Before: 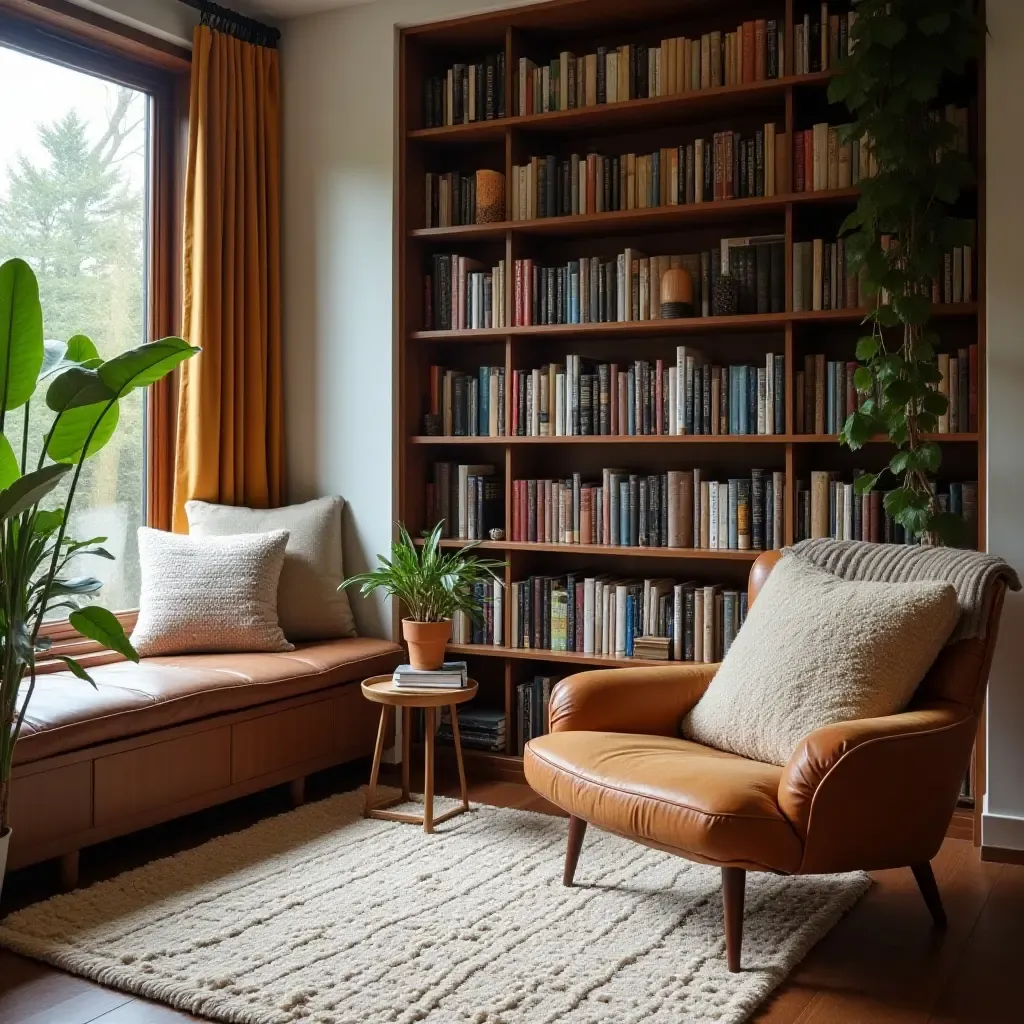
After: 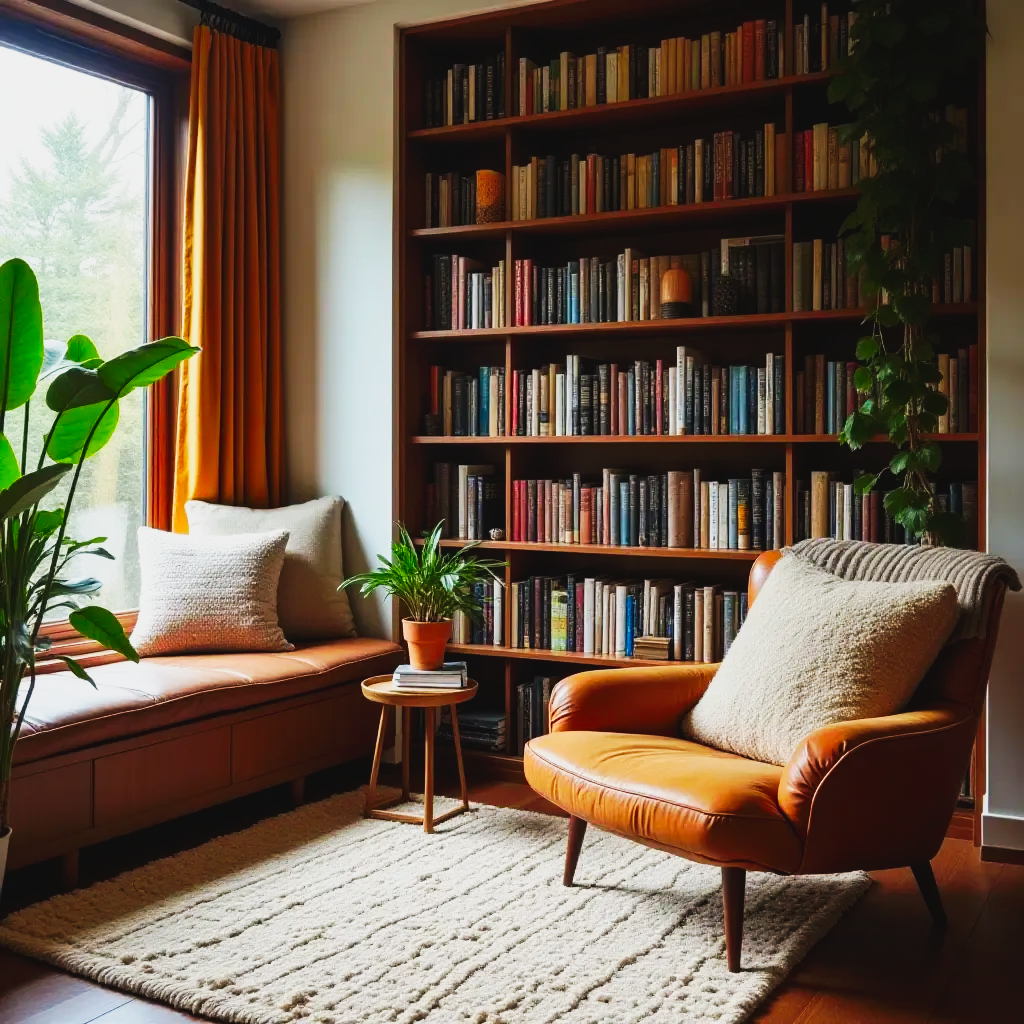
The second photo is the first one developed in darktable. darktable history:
tone curve: curves: ch0 [(0, 0) (0.003, 0) (0.011, 0) (0.025, 0) (0.044, 0.006) (0.069, 0.024) (0.1, 0.038) (0.136, 0.052) (0.177, 0.08) (0.224, 0.112) (0.277, 0.145) (0.335, 0.206) (0.399, 0.284) (0.468, 0.372) (0.543, 0.477) (0.623, 0.593) (0.709, 0.717) (0.801, 0.815) (0.898, 0.92) (1, 1)], preserve colors none
base curve: curves: ch0 [(0, 0) (0.088, 0.125) (0.176, 0.251) (0.354, 0.501) (0.613, 0.749) (1, 0.877)], preserve colors none
lowpass: radius 0.1, contrast 0.85, saturation 1.1, unbound 0
exposure: black level correction 0.001, compensate highlight preservation false
